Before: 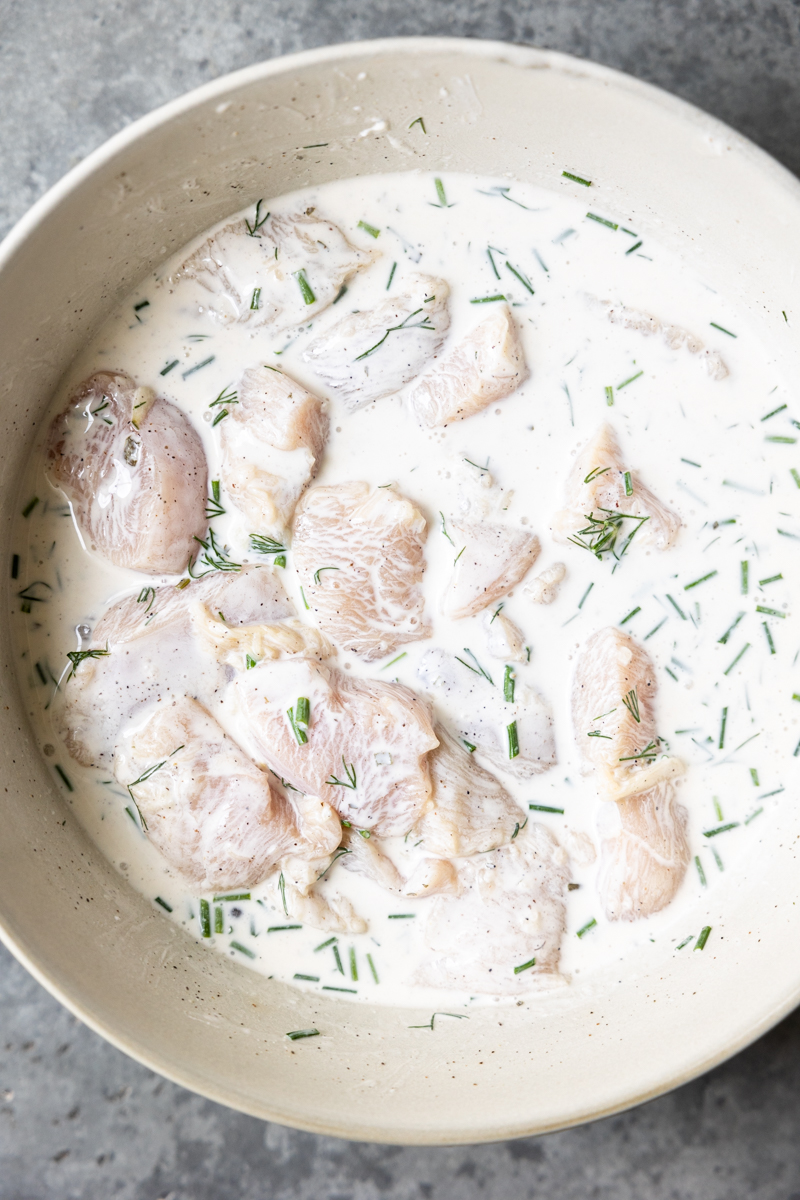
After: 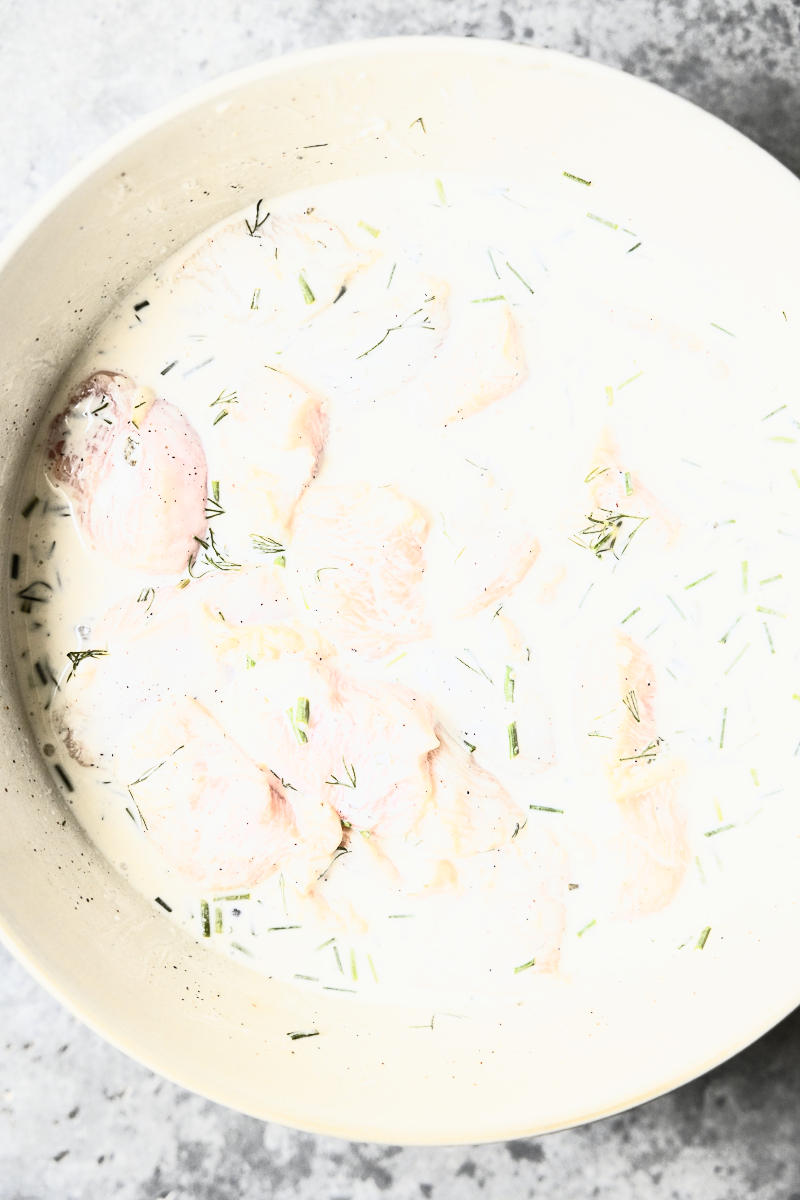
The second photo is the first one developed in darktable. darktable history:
contrast brightness saturation: contrast 0.57, brightness 0.57, saturation -0.34
tone curve: curves: ch0 [(0, 0.006) (0.037, 0.022) (0.123, 0.105) (0.19, 0.173) (0.277, 0.279) (0.474, 0.517) (0.597, 0.662) (0.687, 0.774) (0.855, 0.891) (1, 0.982)]; ch1 [(0, 0) (0.243, 0.245) (0.422, 0.415) (0.493, 0.498) (0.508, 0.503) (0.531, 0.55) (0.551, 0.582) (0.626, 0.672) (0.694, 0.732) (1, 1)]; ch2 [(0, 0) (0.249, 0.216) (0.356, 0.329) (0.424, 0.442) (0.476, 0.477) (0.498, 0.503) (0.517, 0.524) (0.532, 0.547) (0.562, 0.592) (0.614, 0.657) (0.706, 0.748) (0.808, 0.809) (0.991, 0.968)], color space Lab, independent channels, preserve colors none
